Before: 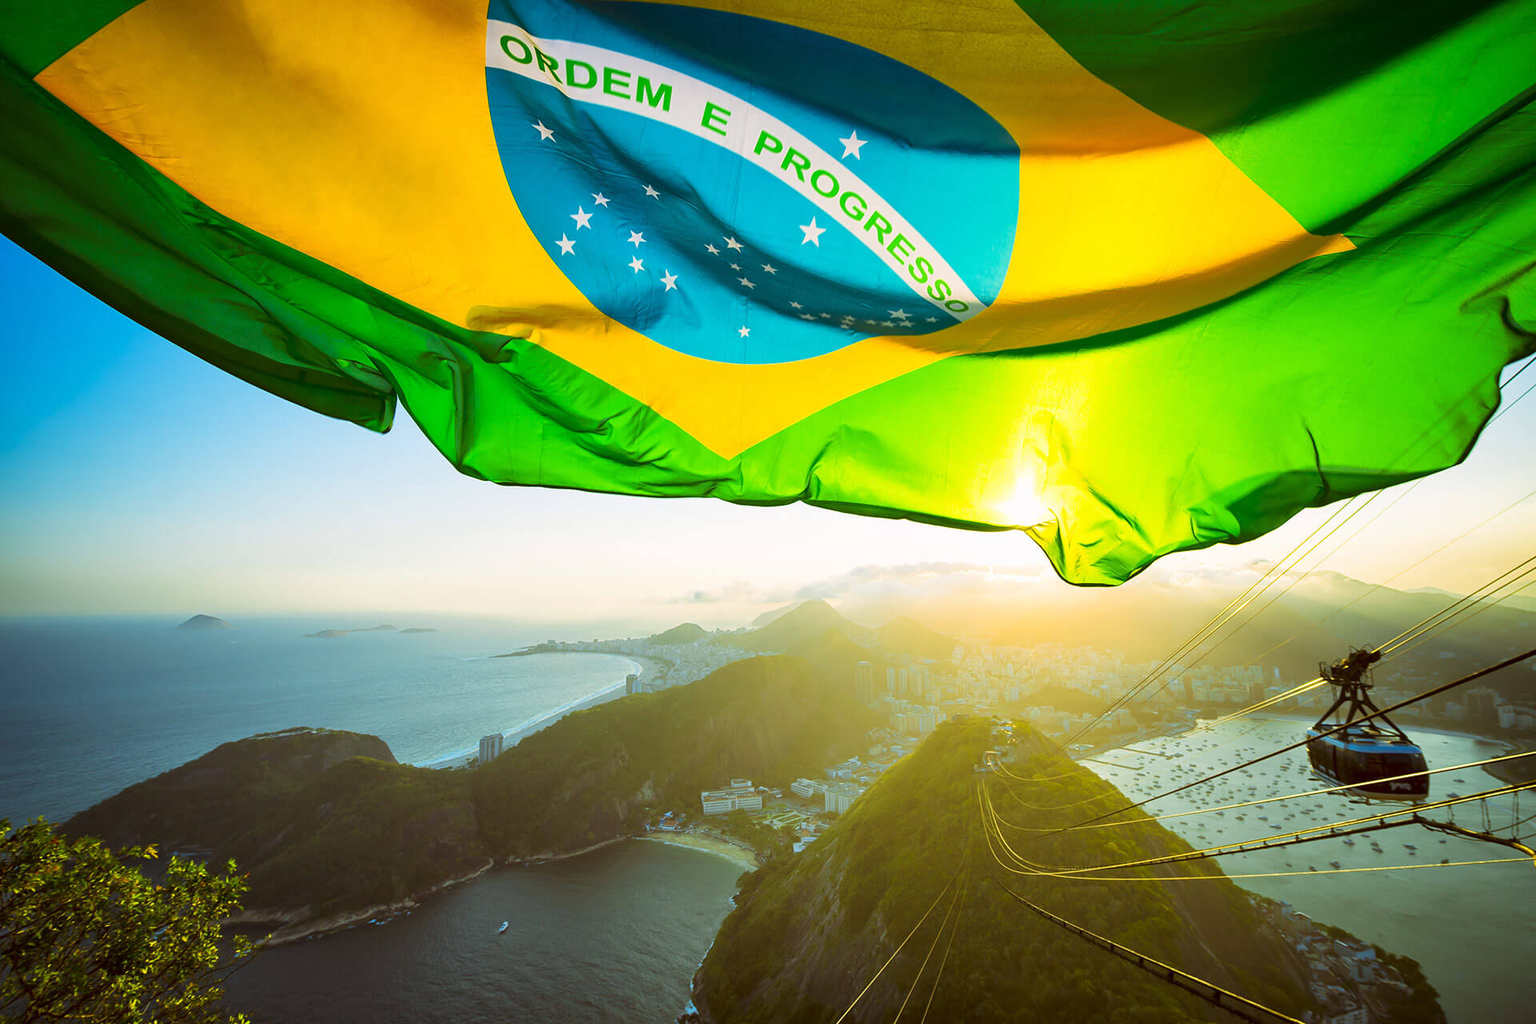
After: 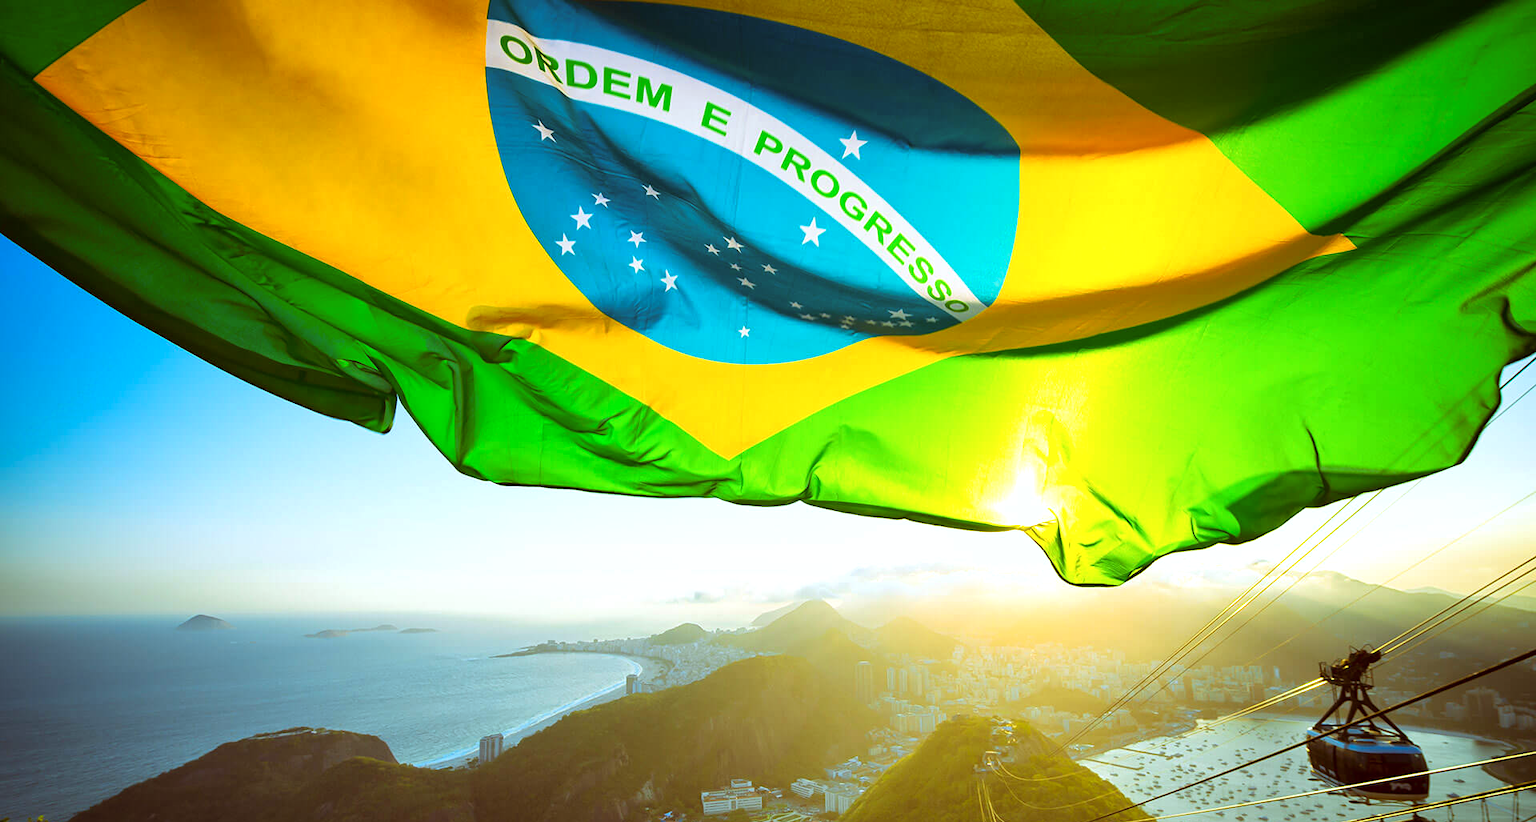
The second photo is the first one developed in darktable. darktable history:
crop: bottom 19.644%
exposure: exposure 0.217 EV, compensate highlight preservation false
rgb levels: mode RGB, independent channels, levels [[0, 0.5, 1], [0, 0.521, 1], [0, 0.536, 1]]
color correction: highlights a* -4.18, highlights b* -10.81
